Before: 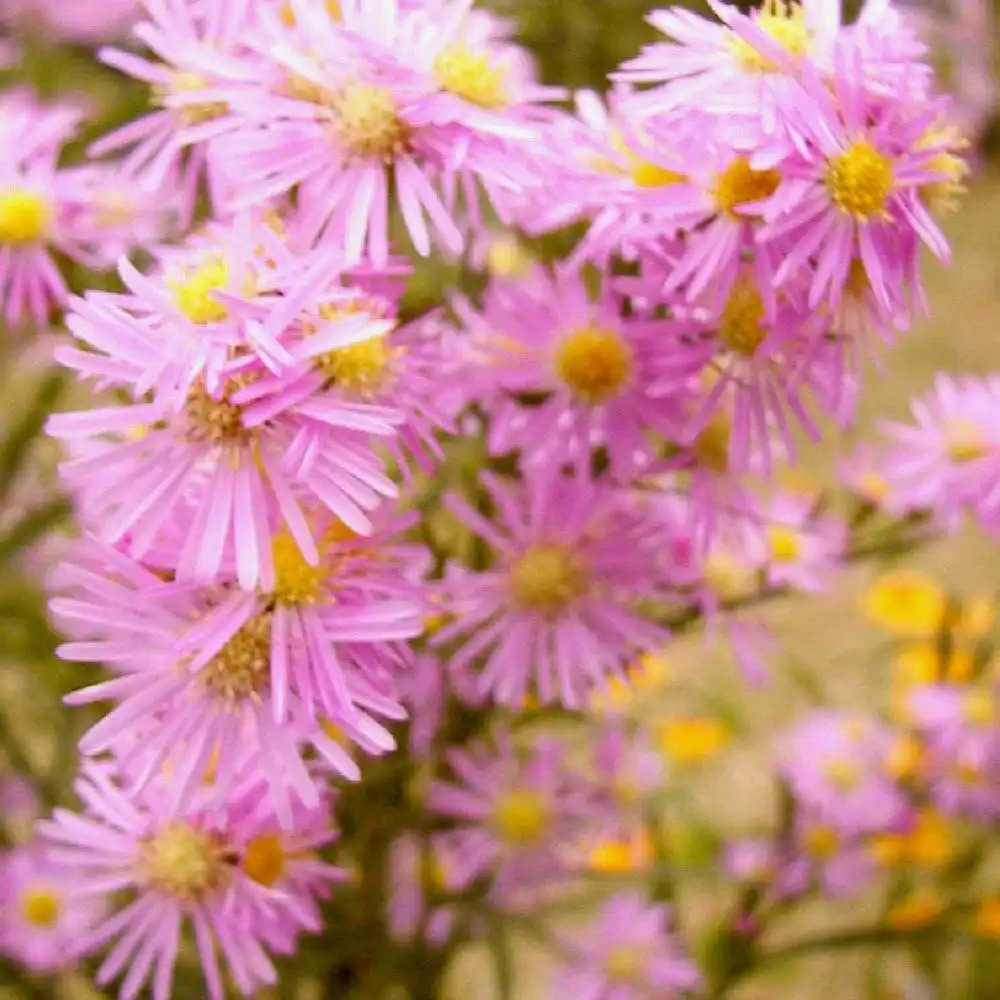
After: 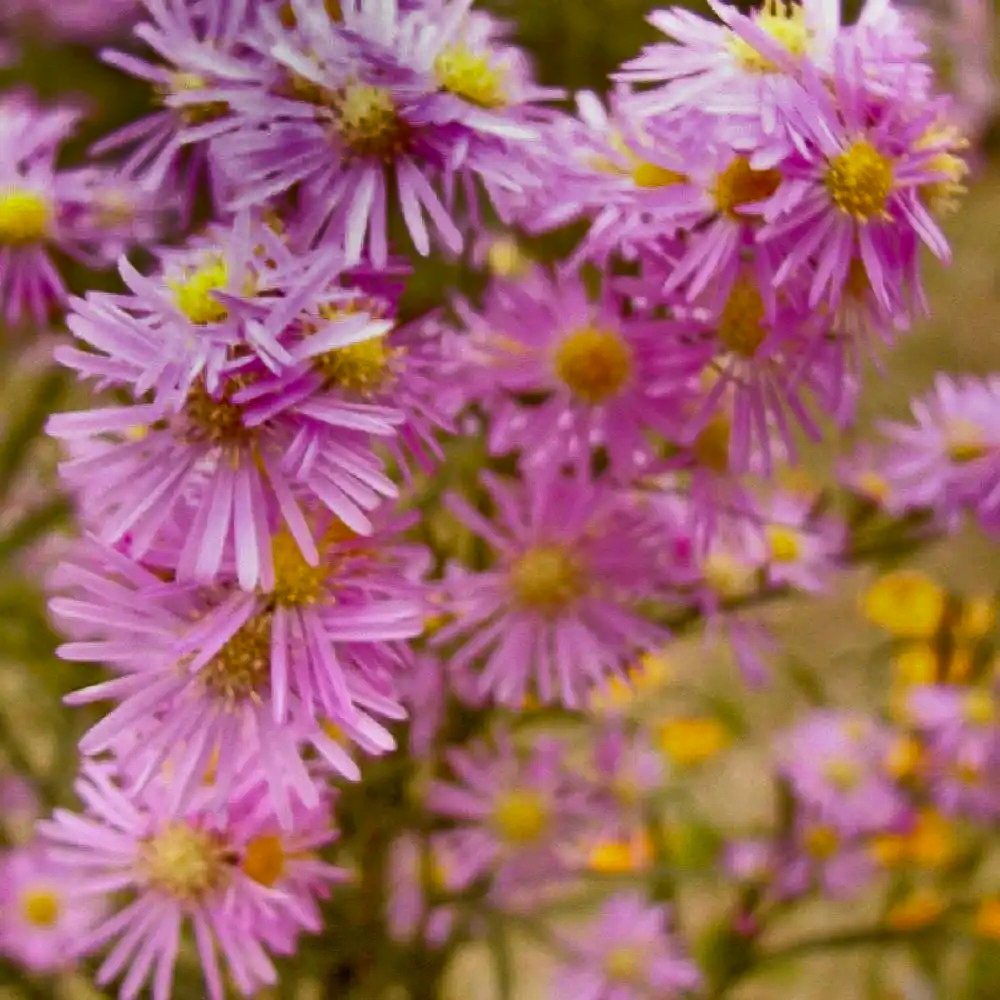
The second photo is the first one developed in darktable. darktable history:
shadows and highlights: radius 124.2, shadows 98.95, white point adjustment -3, highlights -98.96, soften with gaussian
